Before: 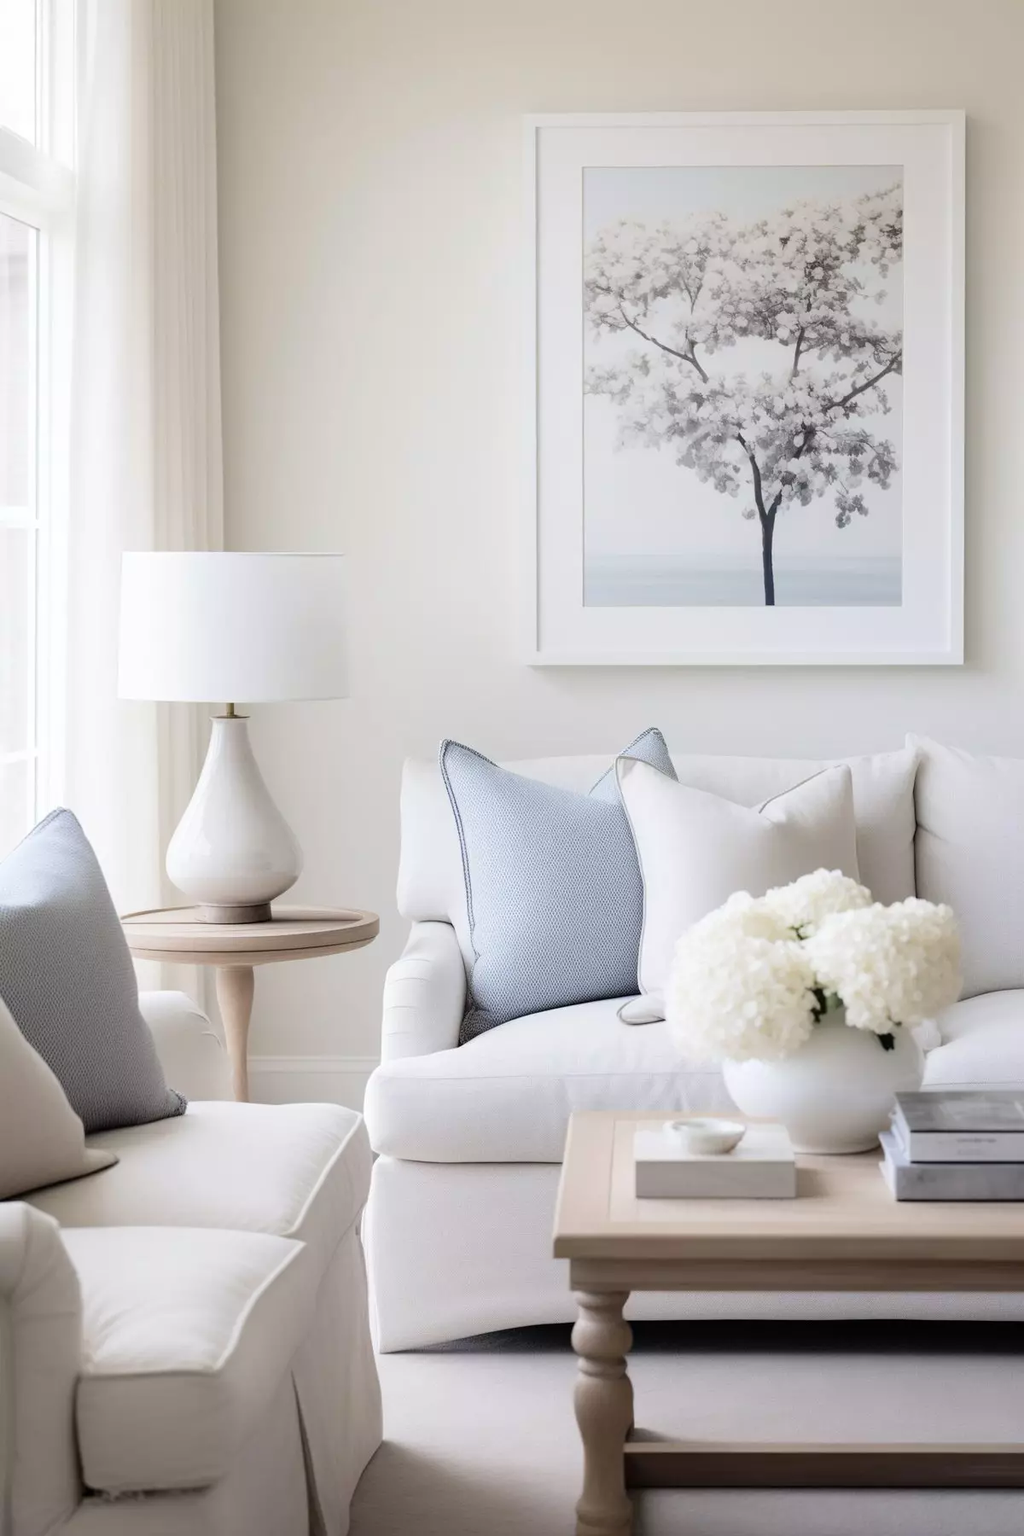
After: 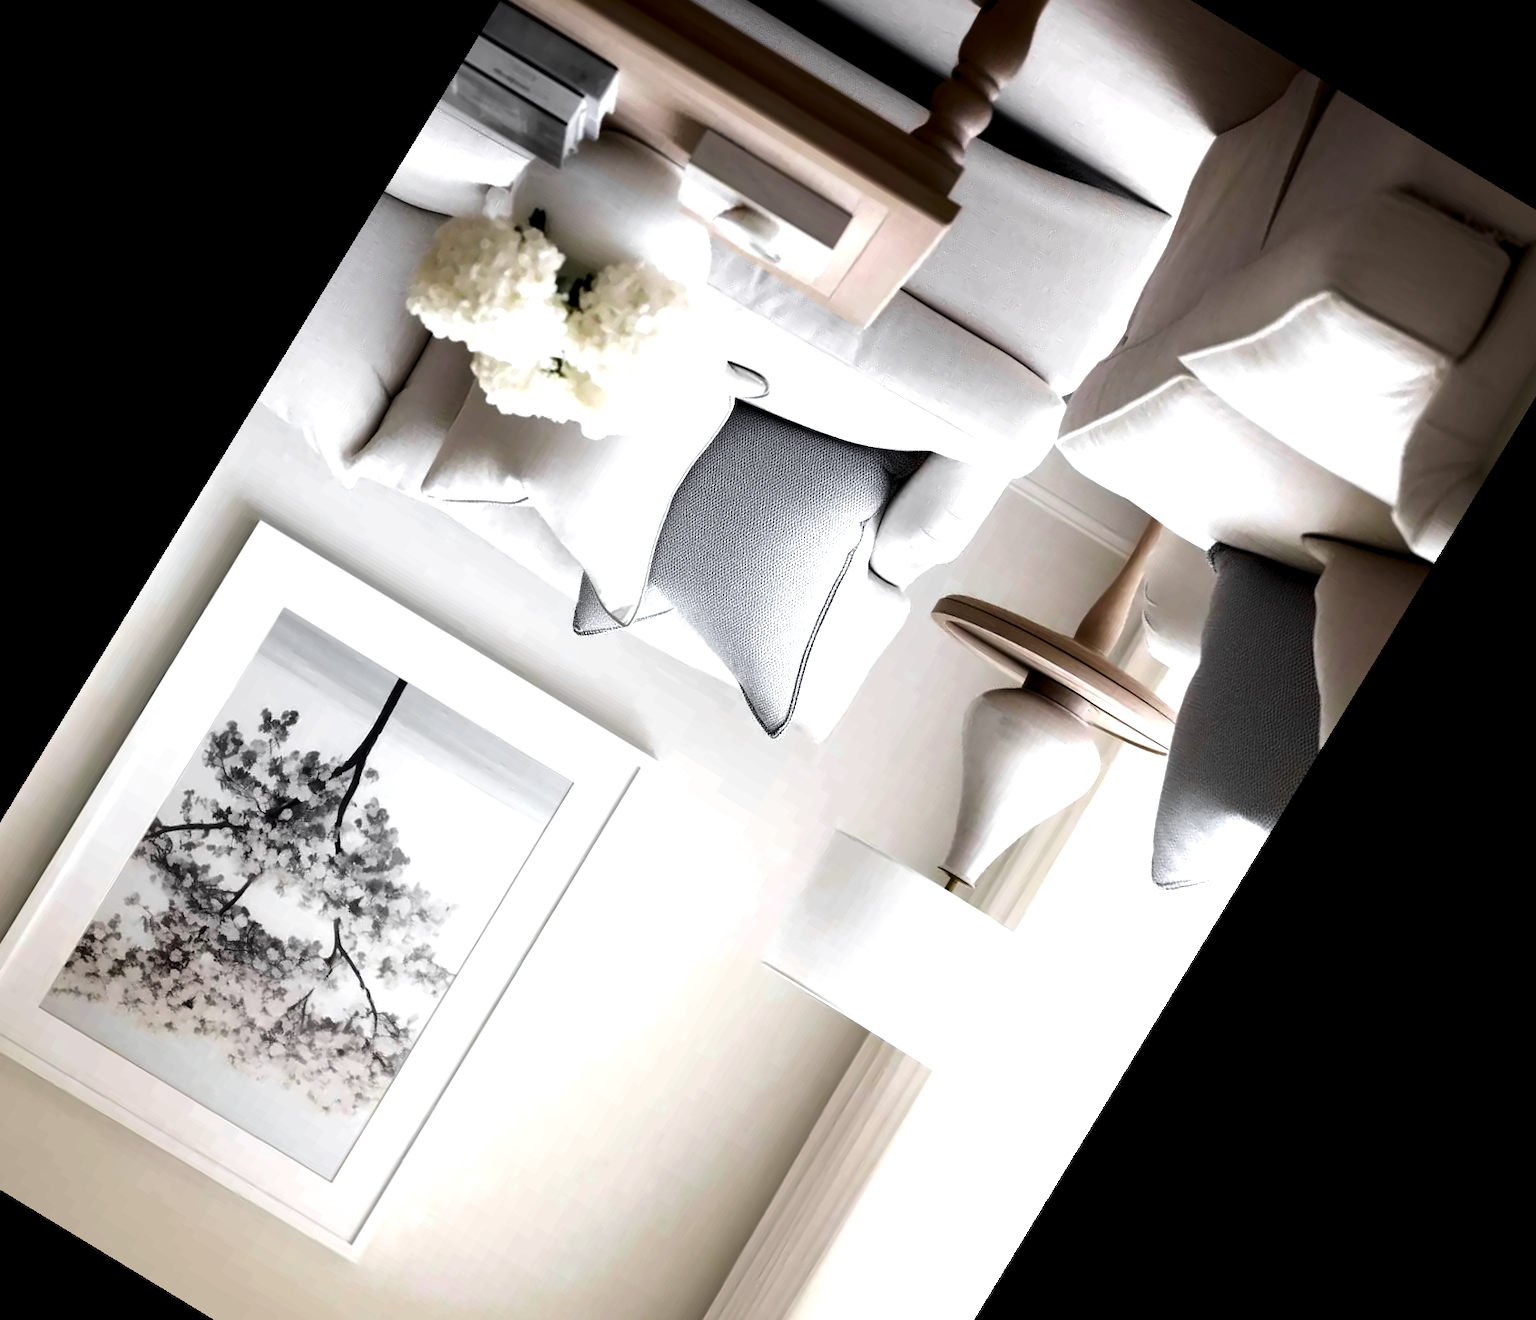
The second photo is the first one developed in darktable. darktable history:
color zones: curves: ch0 [(0.004, 0.388) (0.125, 0.392) (0.25, 0.404) (0.375, 0.5) (0.5, 0.5) (0.625, 0.5) (0.75, 0.5) (0.875, 0.5)]; ch1 [(0, 0.5) (0.125, 0.5) (0.25, 0.5) (0.375, 0.124) (0.524, 0.124) (0.645, 0.128) (0.789, 0.132) (0.914, 0.096) (0.998, 0.068)]
crop and rotate: angle 148.68°, left 9.111%, top 15.603%, right 4.588%, bottom 17.041%
contrast brightness saturation: contrast 0.09, brightness -0.59, saturation 0.17
exposure: black level correction 0.001, exposure -0.125 EV, compensate exposure bias true, compensate highlight preservation false
levels: levels [0.012, 0.367, 0.697]
